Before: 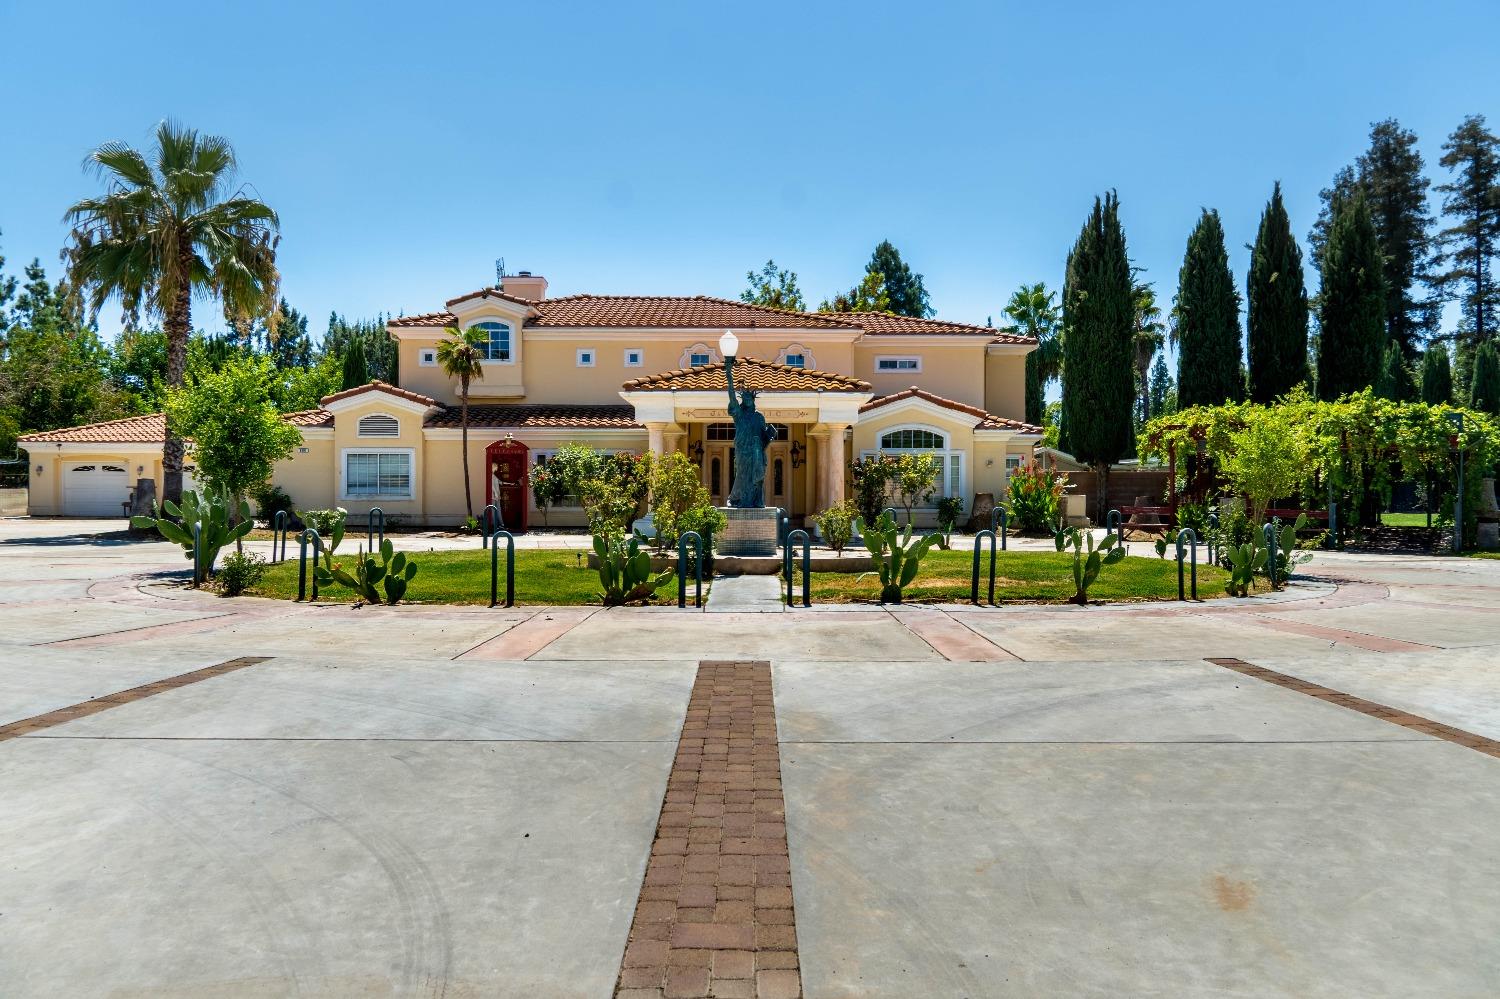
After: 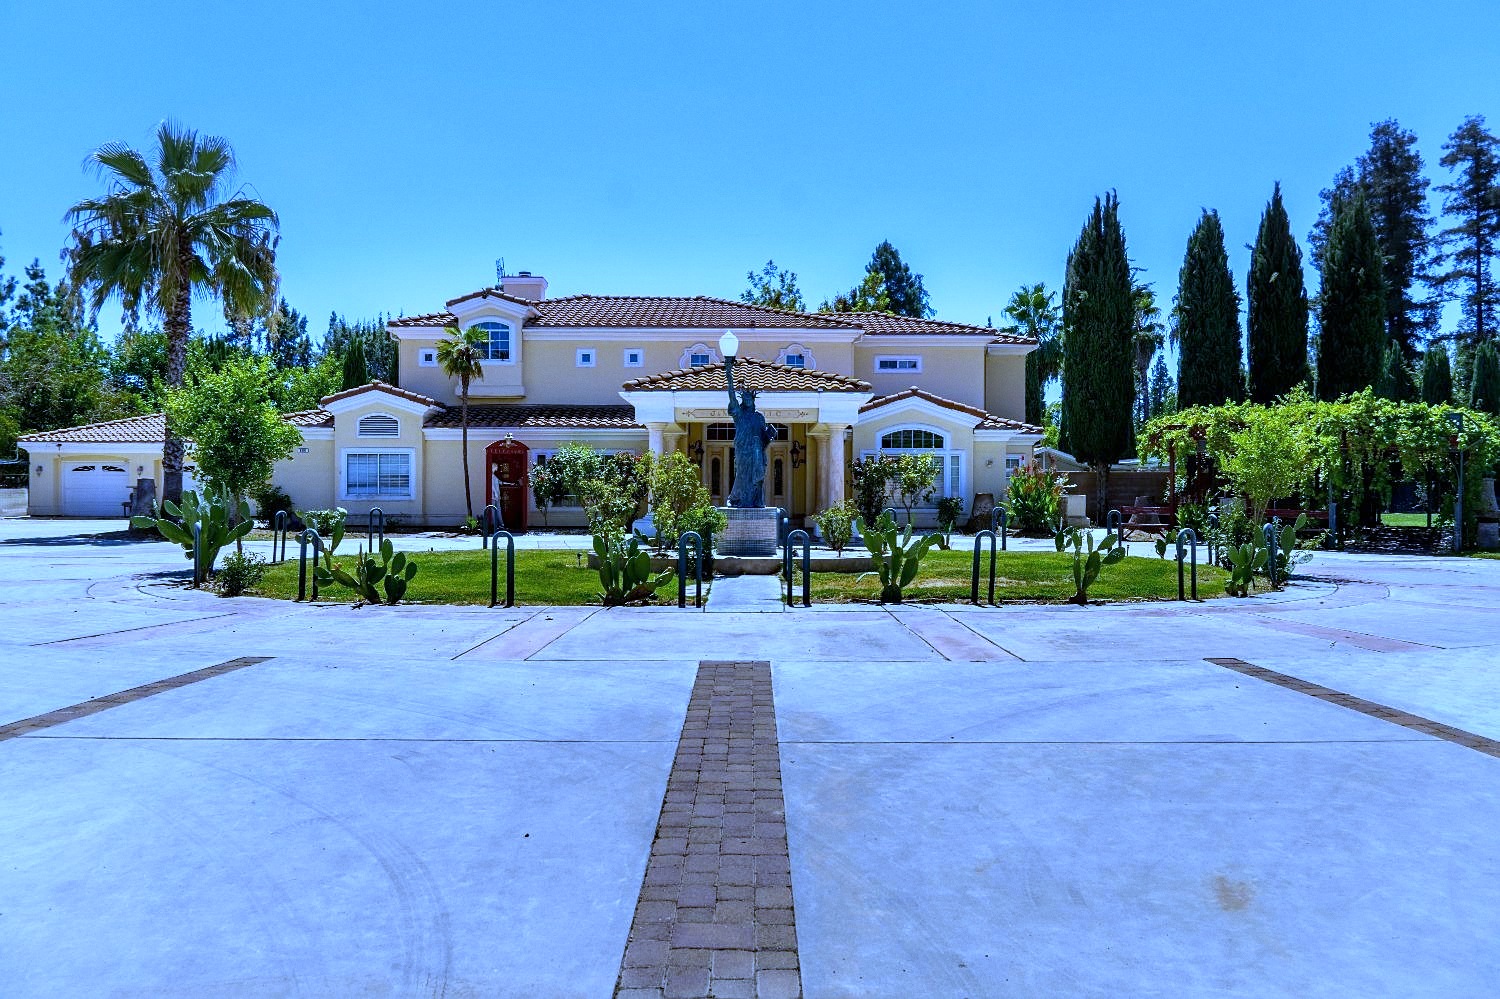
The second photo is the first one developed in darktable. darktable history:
grain: coarseness 0.09 ISO, strength 10%
white balance: red 0.766, blue 1.537
sharpen: radius 1.272, amount 0.305, threshold 0
